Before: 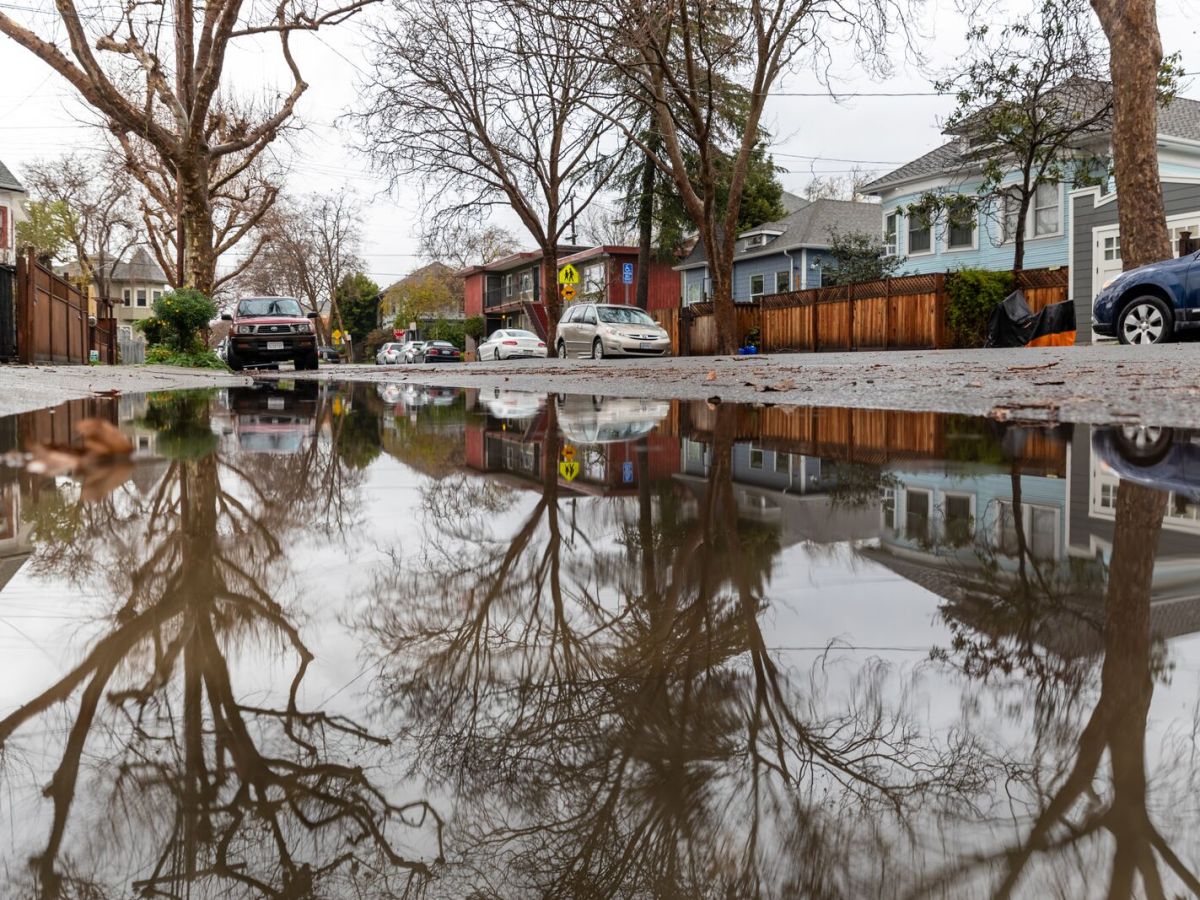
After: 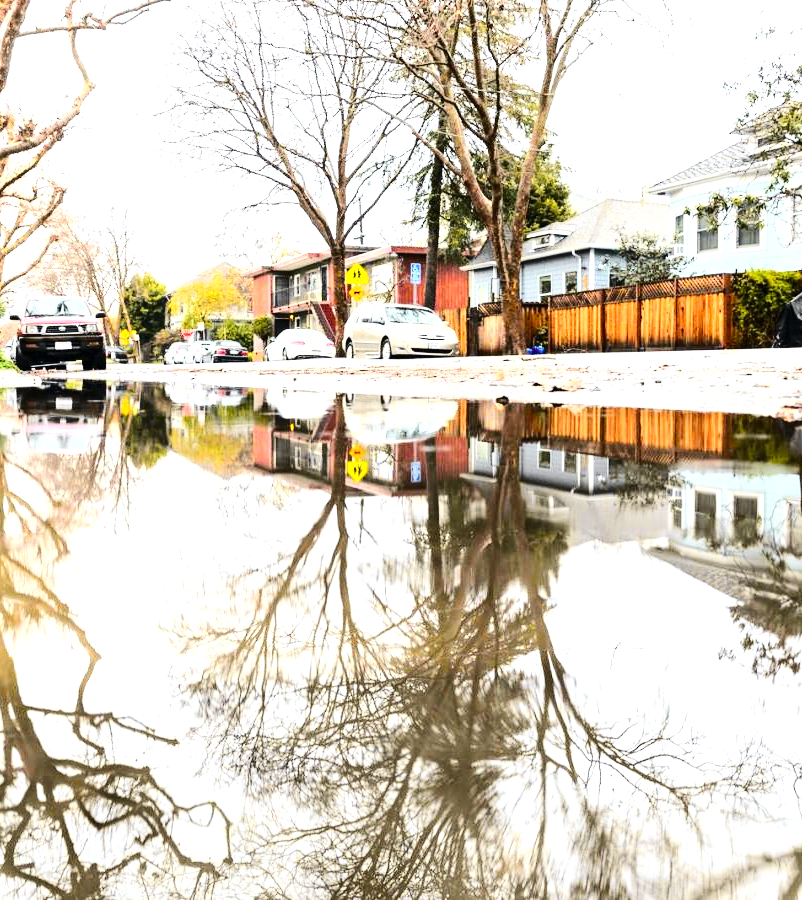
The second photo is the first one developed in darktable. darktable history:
shadows and highlights: radius 110.86, shadows 51.09, white point adjustment 9.16, highlights -4.17, highlights color adjustment 32.2%, soften with gaussian
tone curve: curves: ch0 [(0, 0) (0.11, 0.081) (0.256, 0.259) (0.398, 0.475) (0.498, 0.611) (0.65, 0.757) (0.835, 0.883) (1, 0.961)]; ch1 [(0, 0) (0.346, 0.307) (0.408, 0.369) (0.453, 0.457) (0.482, 0.479) (0.502, 0.498) (0.521, 0.51) (0.553, 0.554) (0.618, 0.65) (0.693, 0.727) (1, 1)]; ch2 [(0, 0) (0.358, 0.362) (0.434, 0.46) (0.485, 0.494) (0.5, 0.494) (0.511, 0.508) (0.537, 0.55) (0.579, 0.599) (0.621, 0.693) (1, 1)], color space Lab, independent channels, preserve colors none
base curve: curves: ch0 [(0, 0) (0.018, 0.026) (0.143, 0.37) (0.33, 0.731) (0.458, 0.853) (0.735, 0.965) (0.905, 0.986) (1, 1)]
crop and rotate: left 17.732%, right 15.423%
exposure: exposure 0.4 EV, compensate highlight preservation false
